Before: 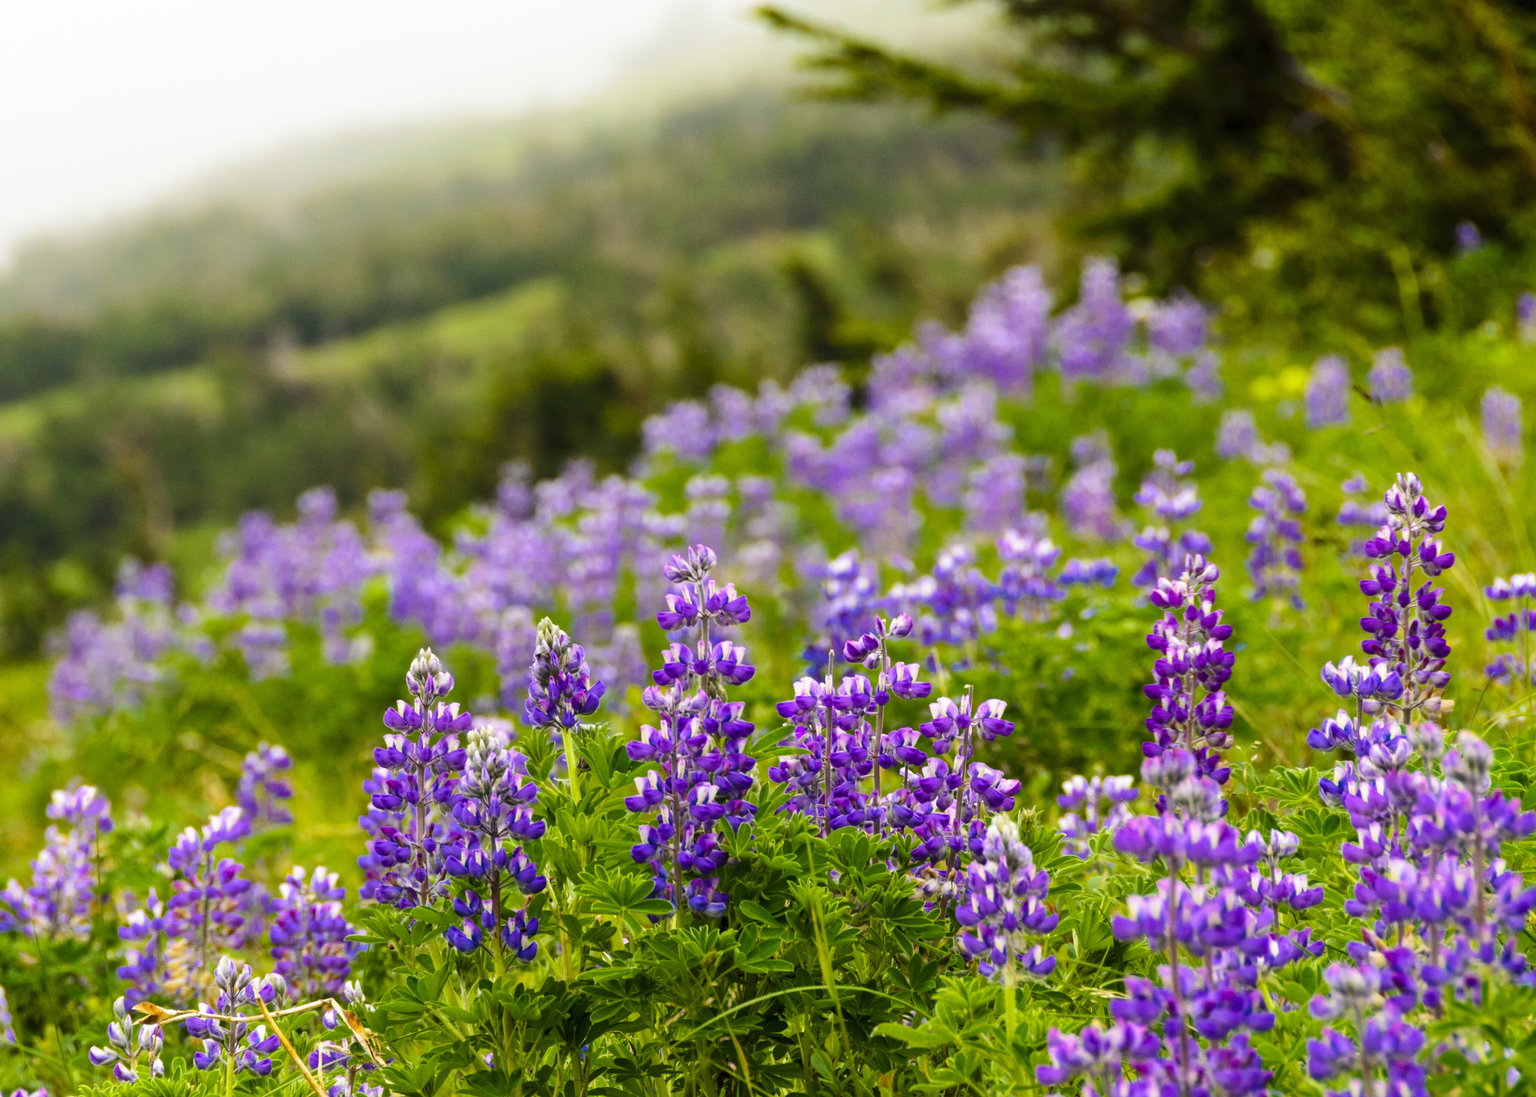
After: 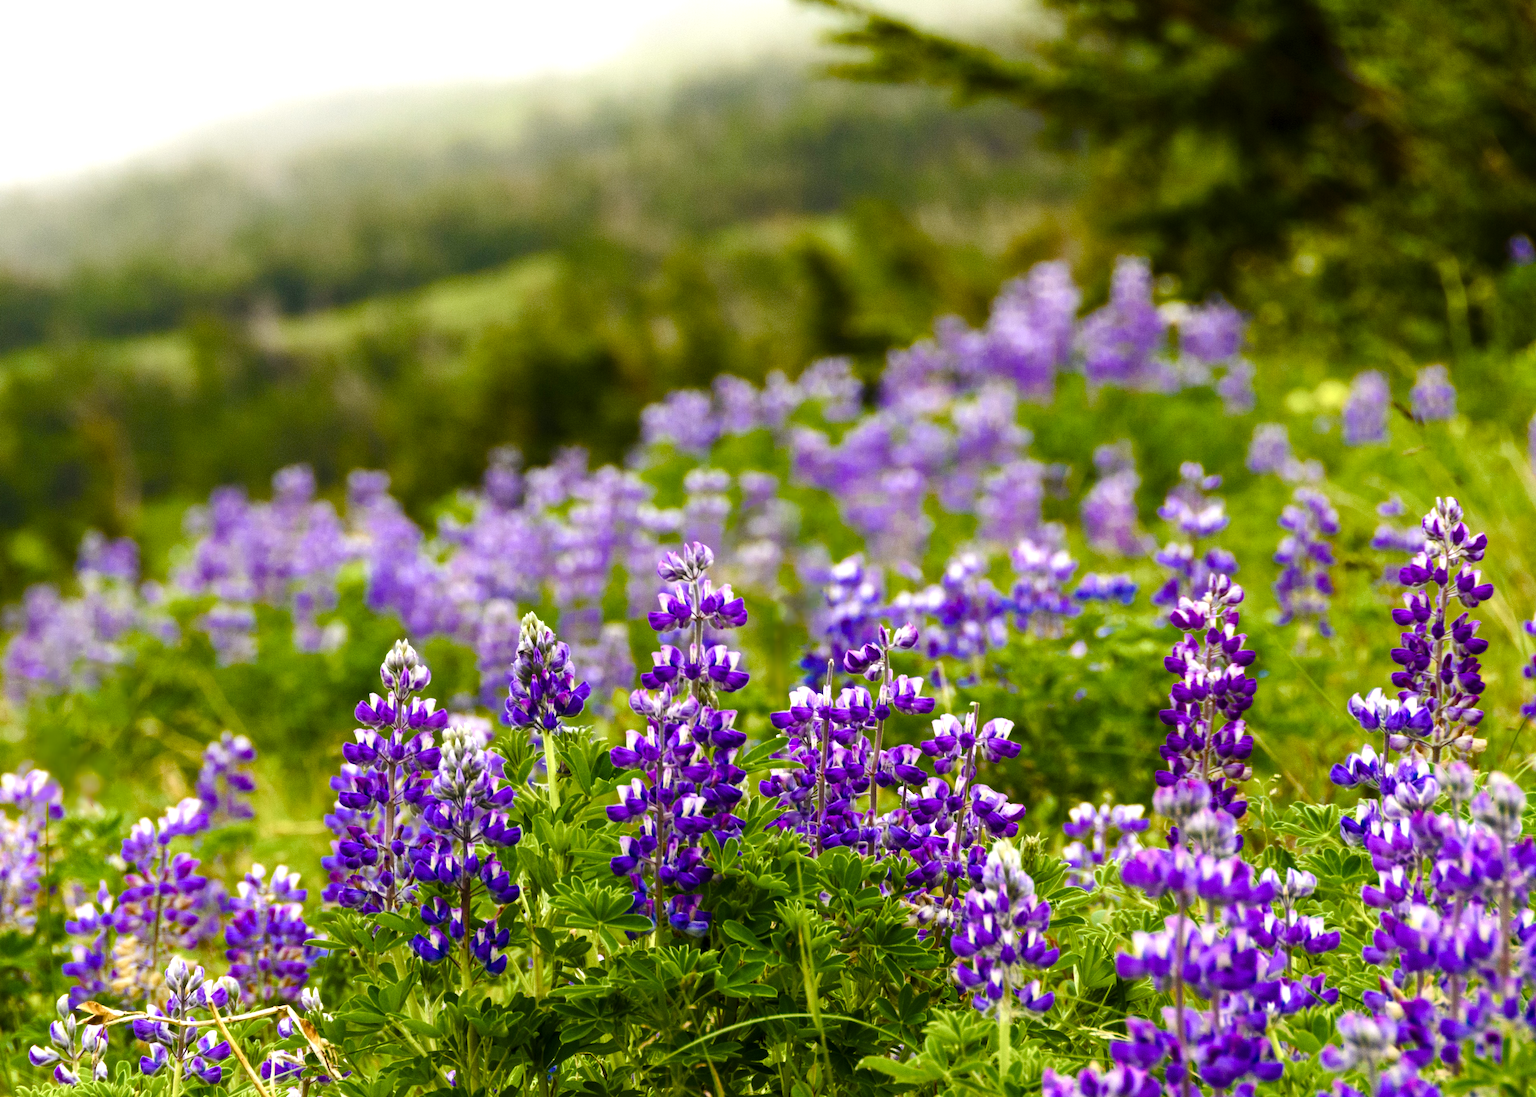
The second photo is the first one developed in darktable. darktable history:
color balance rgb: perceptual saturation grading › highlights -29.58%, perceptual saturation grading › mid-tones 29.47%, perceptual saturation grading › shadows 59.73%, perceptual brilliance grading › global brilliance -17.79%, perceptual brilliance grading › highlights 28.73%, global vibrance 15.44%
crop and rotate: angle -2.38°
